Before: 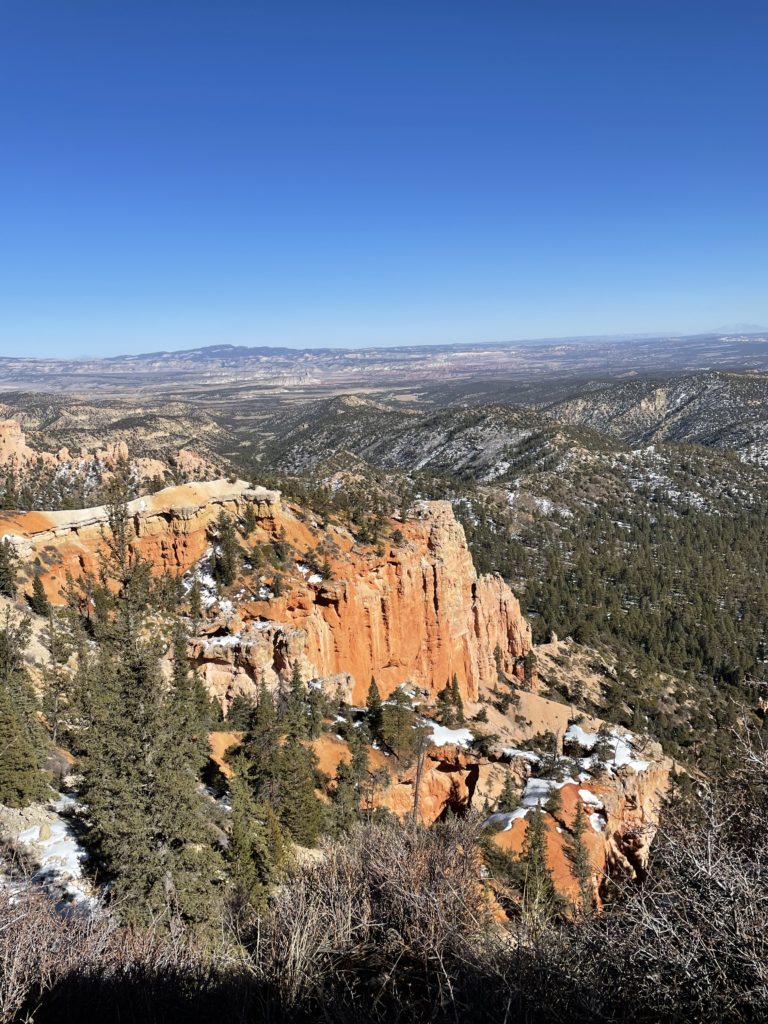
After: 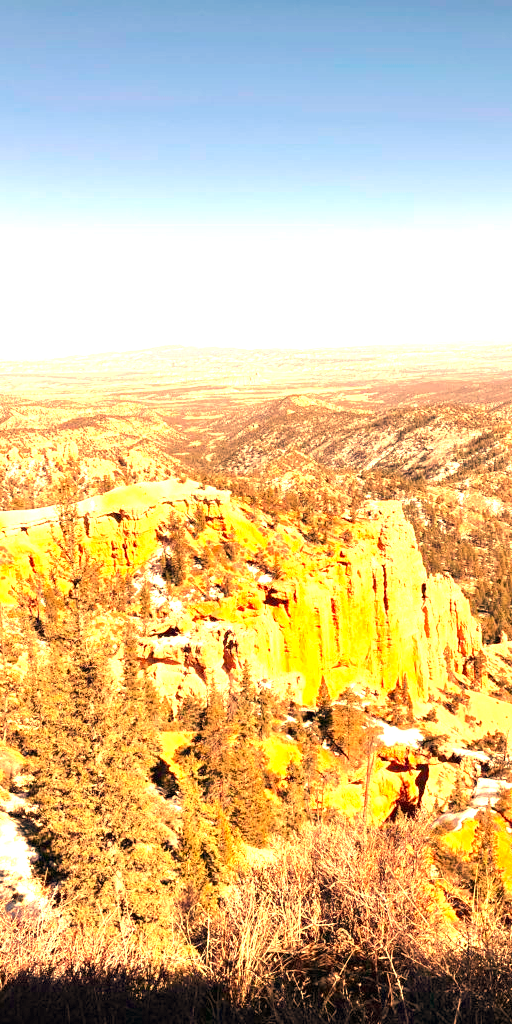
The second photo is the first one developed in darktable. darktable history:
crop and rotate: left 6.617%, right 26.717%
white balance: red 1.467, blue 0.684
exposure: black level correction 0, exposure 1.9 EV, compensate highlight preservation false
